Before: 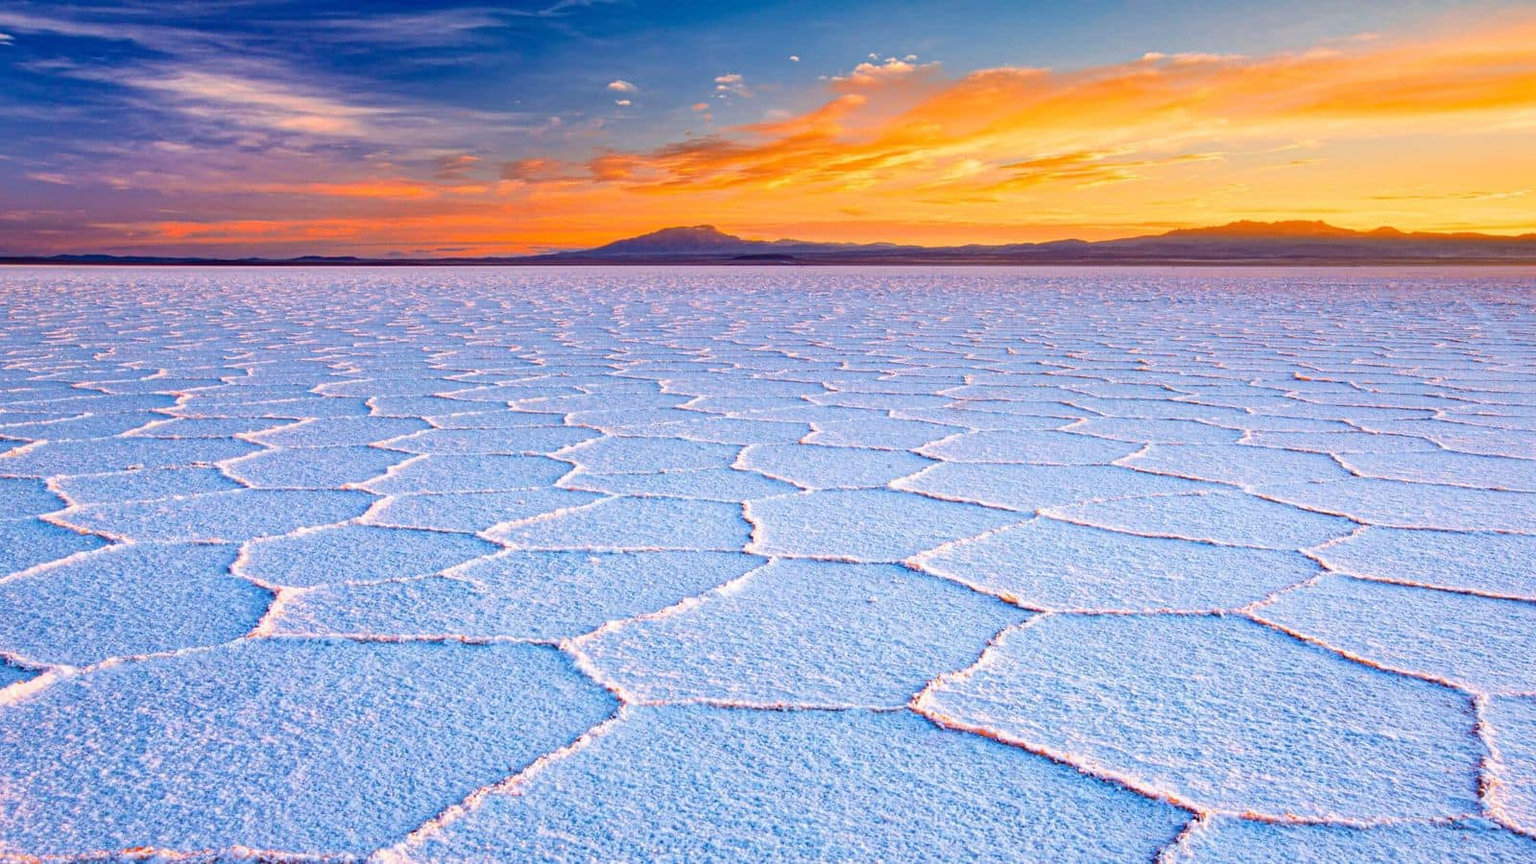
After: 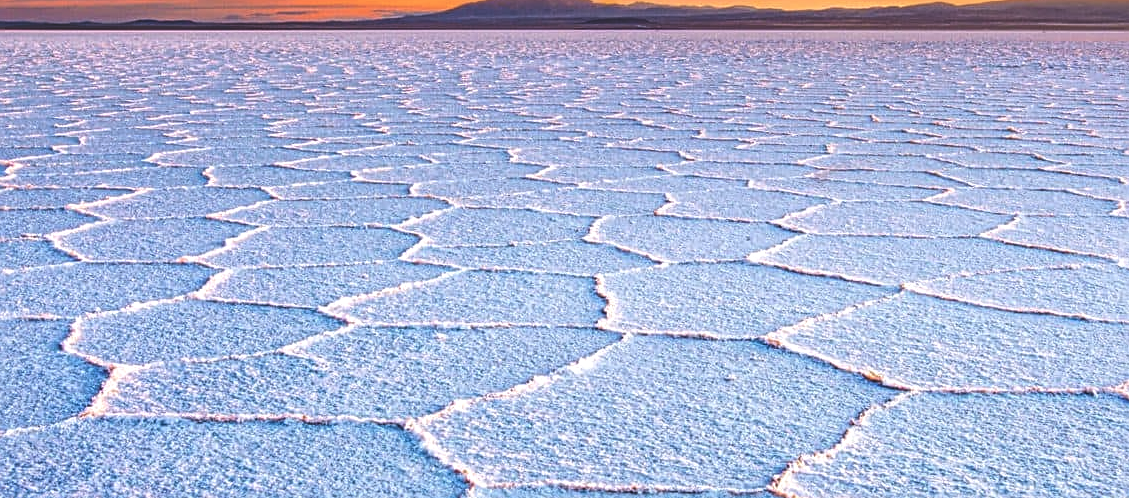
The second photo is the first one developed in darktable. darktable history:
tone equalizer: on, module defaults
crop: left 11.143%, top 27.466%, right 18.255%, bottom 17.14%
exposure: black level correction -0.06, exposure -0.05 EV, compensate highlight preservation false
local contrast: detail 150%
sharpen: amount 0.497
